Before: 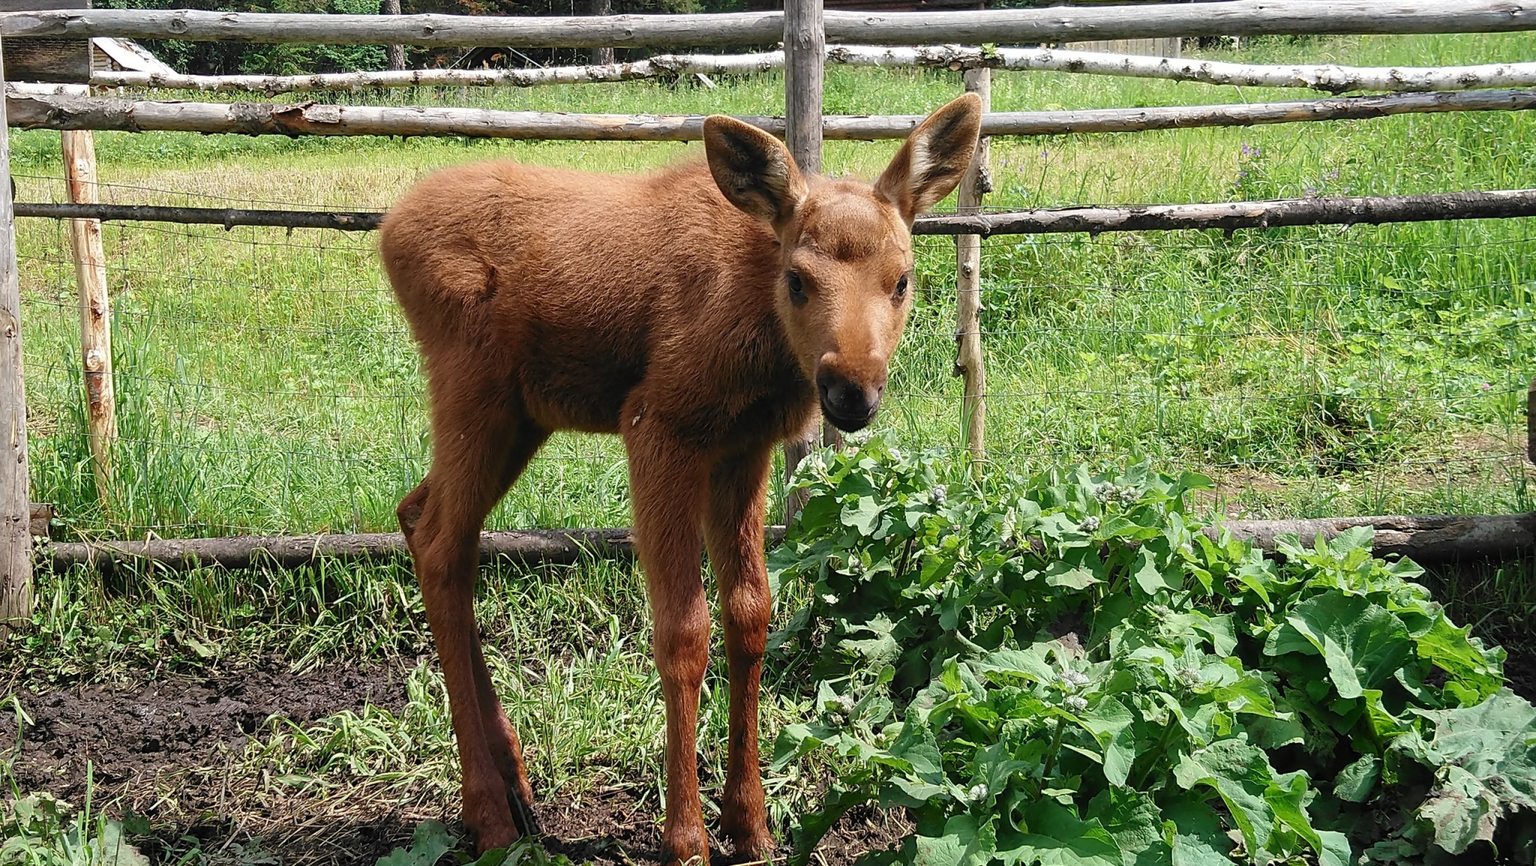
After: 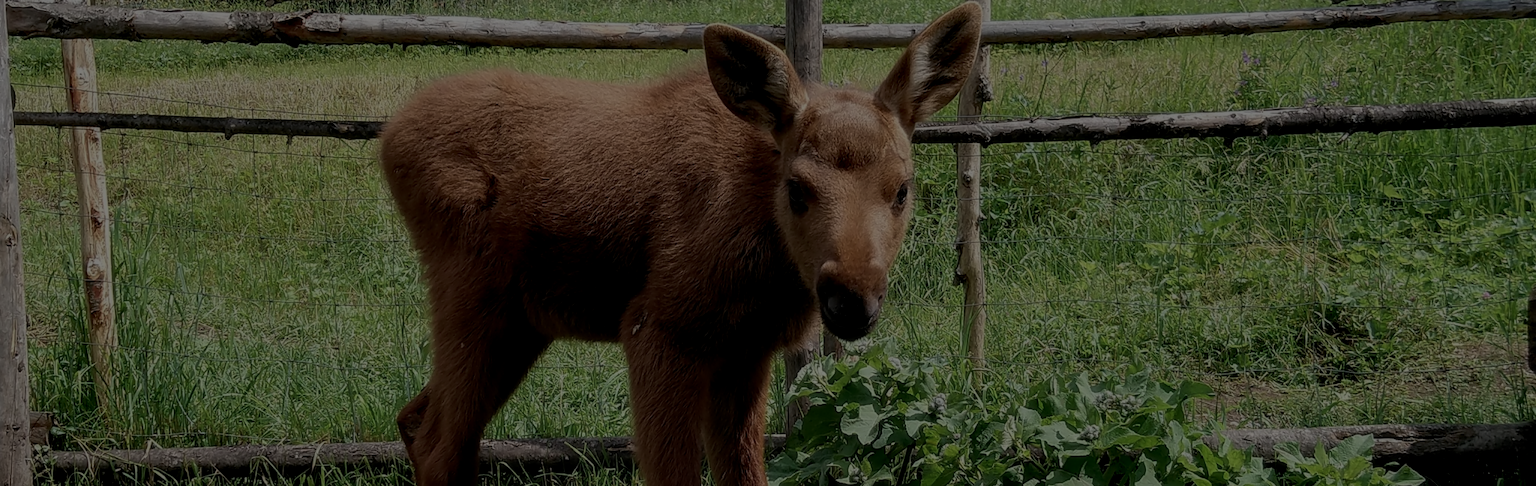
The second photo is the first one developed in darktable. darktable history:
crop and rotate: top 10.605%, bottom 33.274%
soften: size 10%, saturation 50%, brightness 0.2 EV, mix 10%
exposure: exposure -2.446 EV, compensate highlight preservation false
local contrast: on, module defaults
